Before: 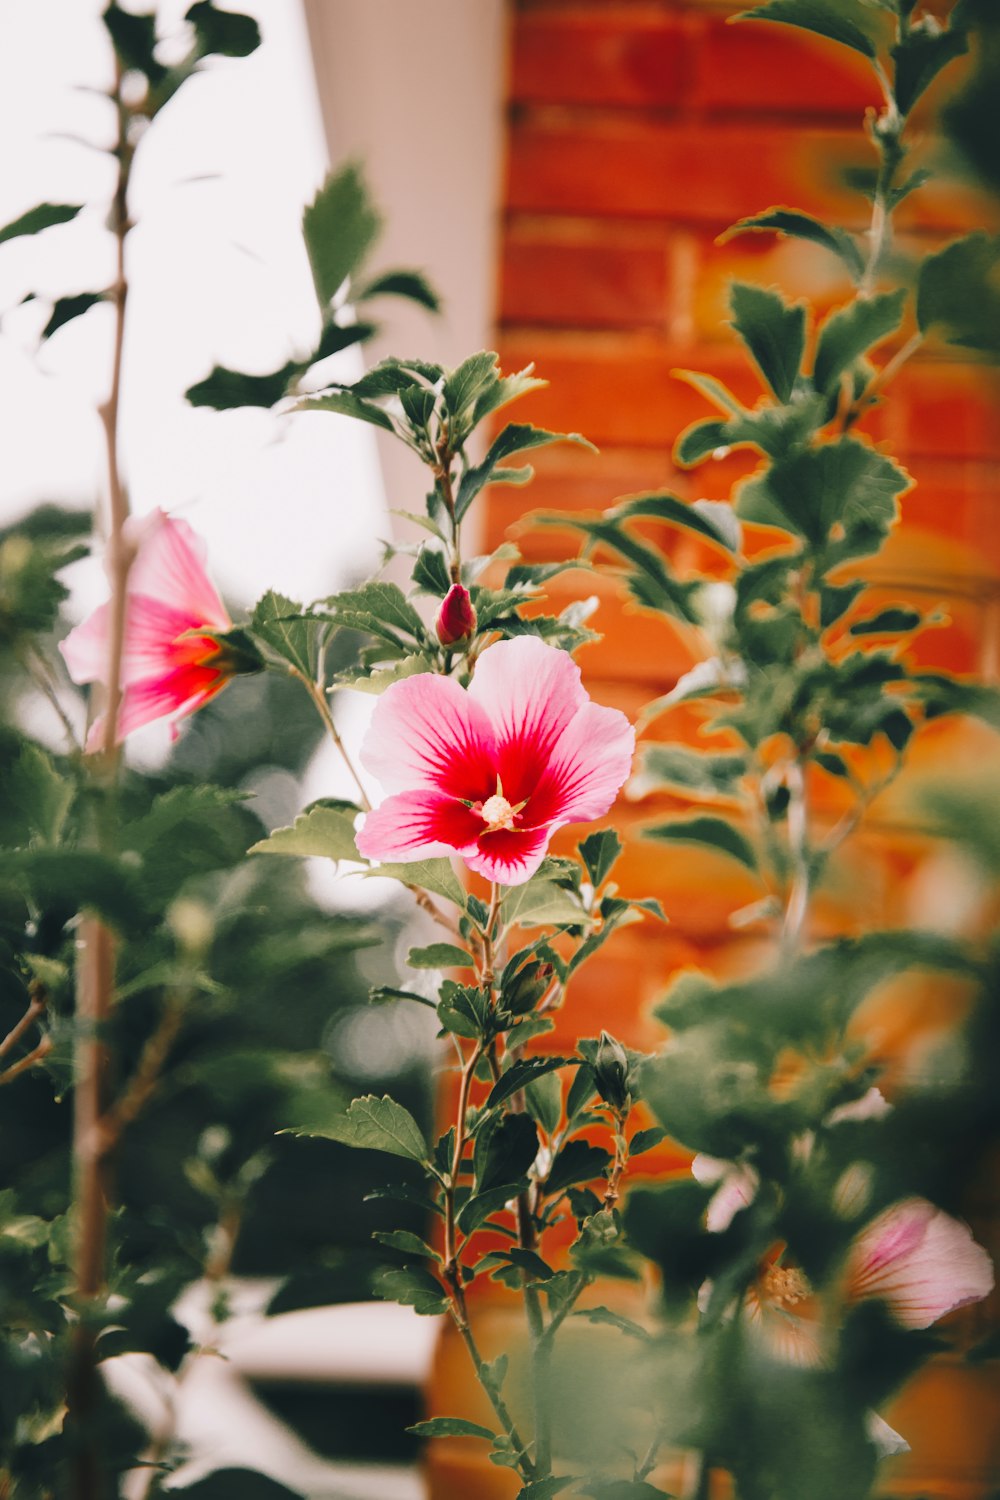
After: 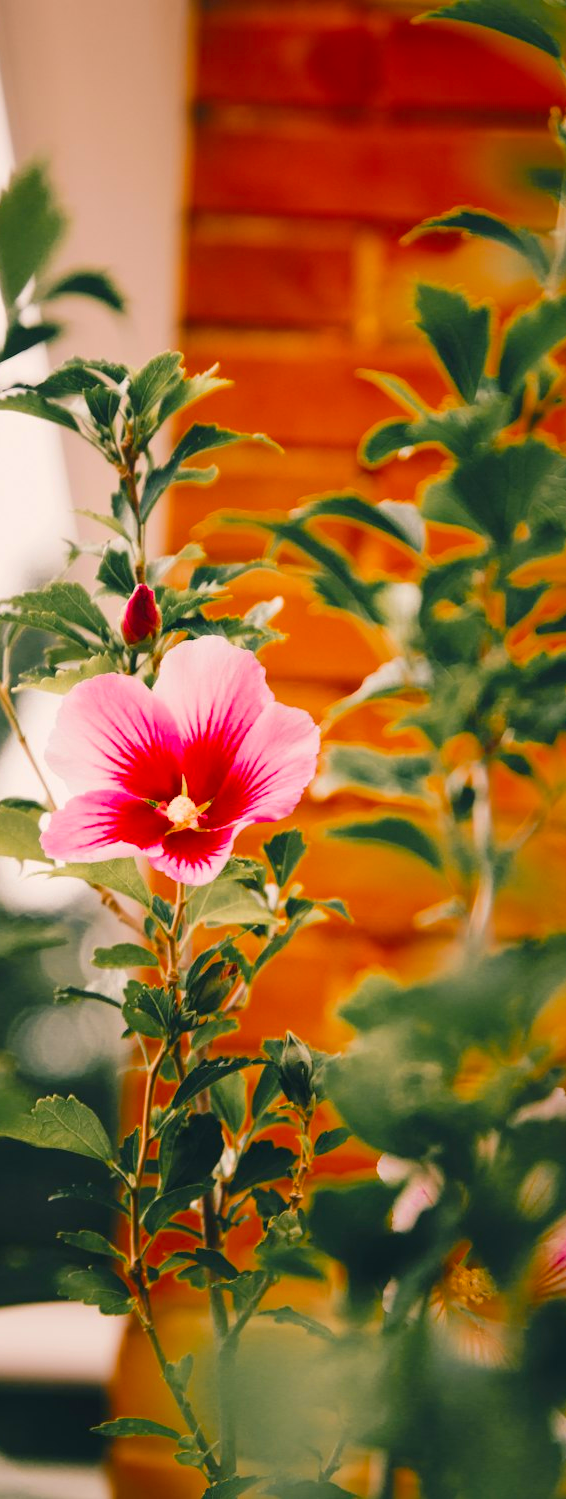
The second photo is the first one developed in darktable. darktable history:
crop: left 31.591%, top 0.019%, right 11.719%
color balance rgb: highlights gain › chroma 2.056%, highlights gain › hue 72.05°, perceptual saturation grading › global saturation 30.542%, global vibrance 20%
tone equalizer: edges refinement/feathering 500, mask exposure compensation -1.57 EV, preserve details no
